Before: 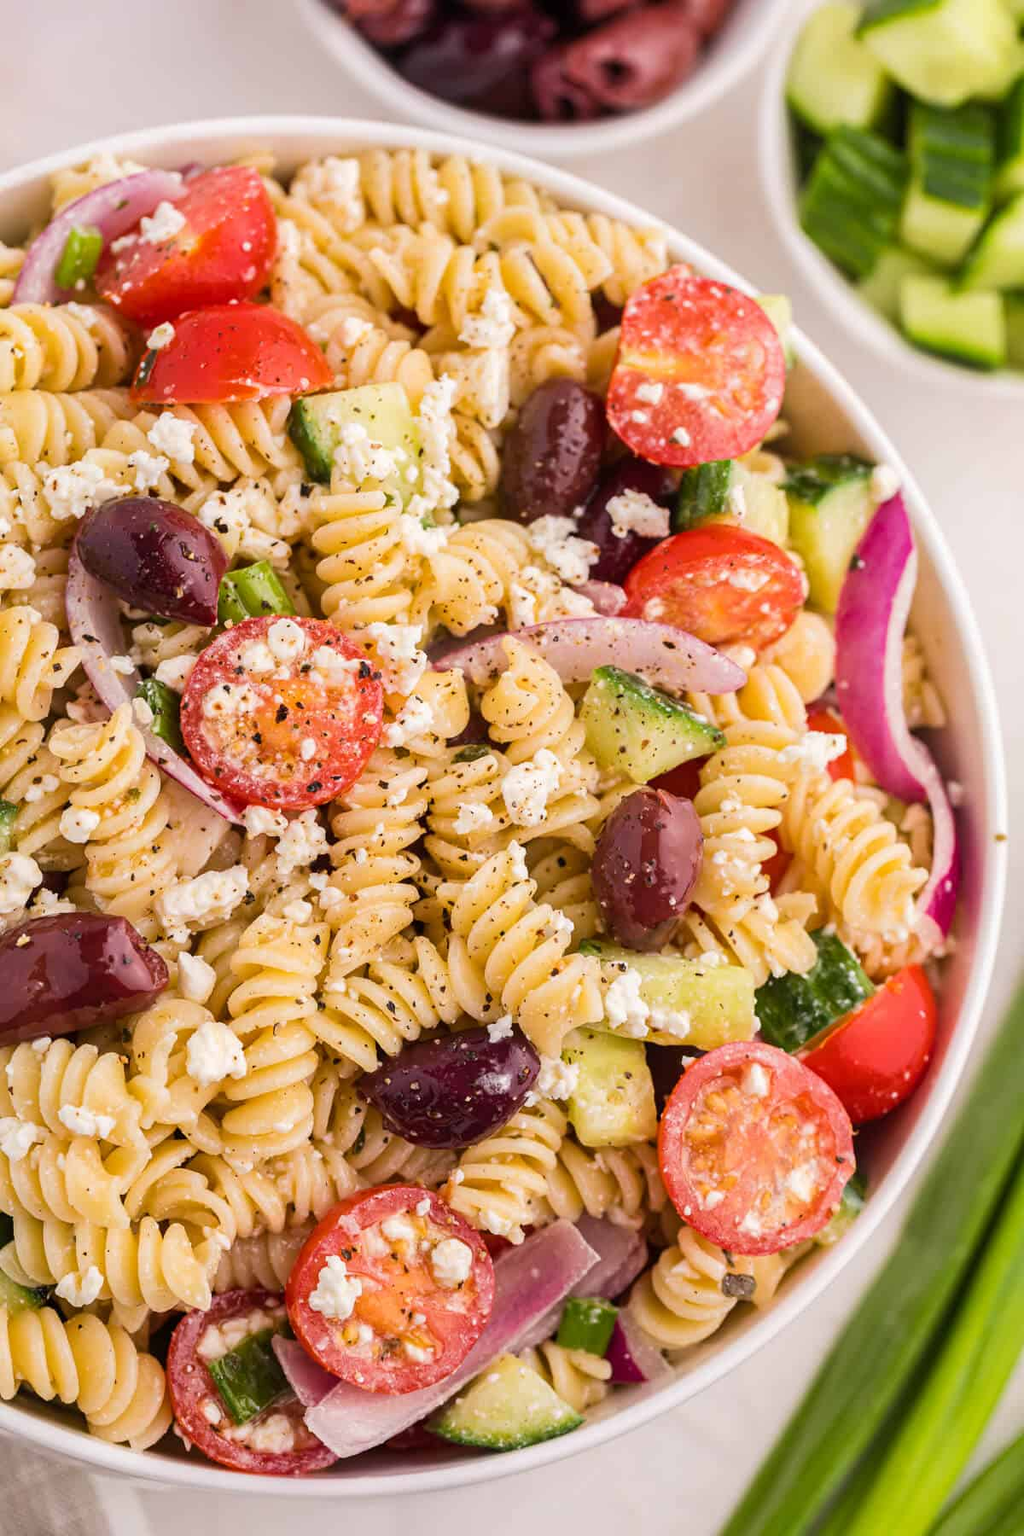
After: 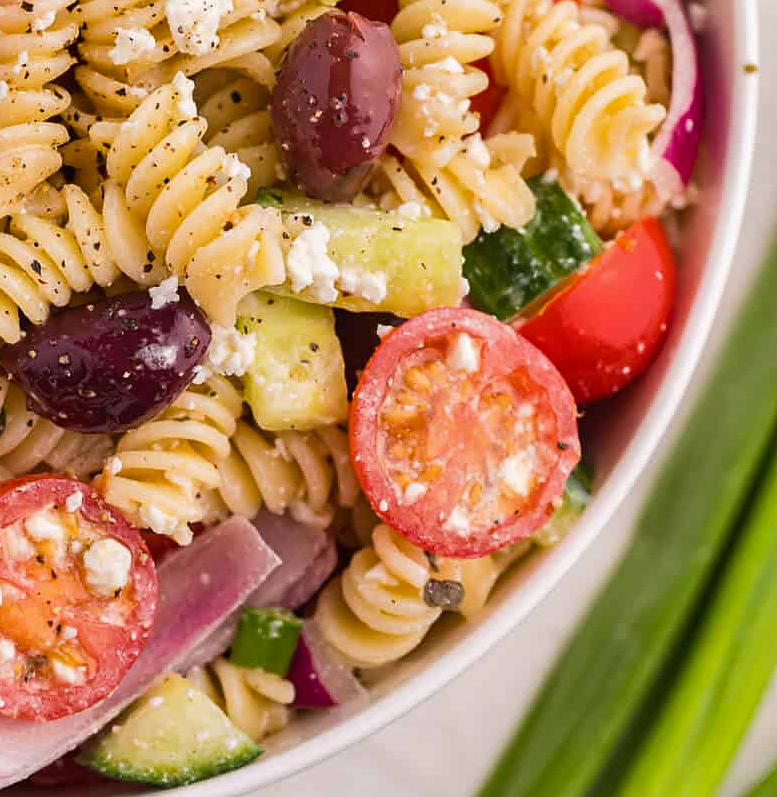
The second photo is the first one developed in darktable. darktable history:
sharpen: radius 0.995, threshold 0.987
shadows and highlights: soften with gaussian
crop and rotate: left 35.182%, top 50.735%, bottom 4.934%
